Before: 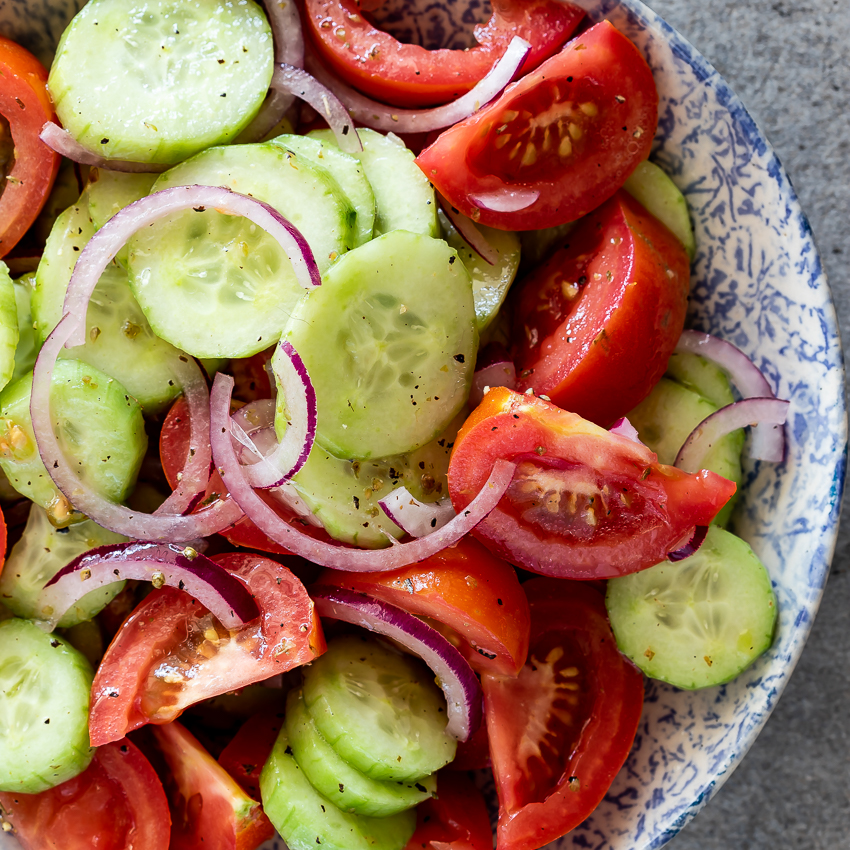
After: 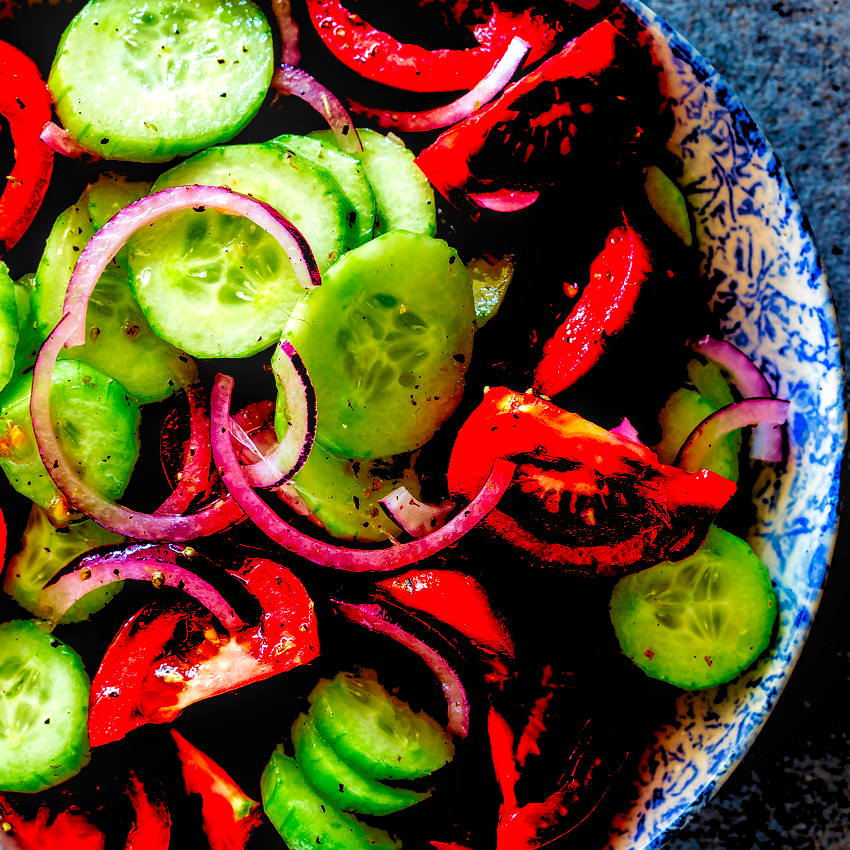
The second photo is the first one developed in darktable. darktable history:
levels: levels [0.072, 0.414, 0.976]
exposure: exposure 0.2 EV, compensate highlight preservation false
contrast brightness saturation: brightness -1, saturation 1
velvia: strength 75%
local contrast: on, module defaults
